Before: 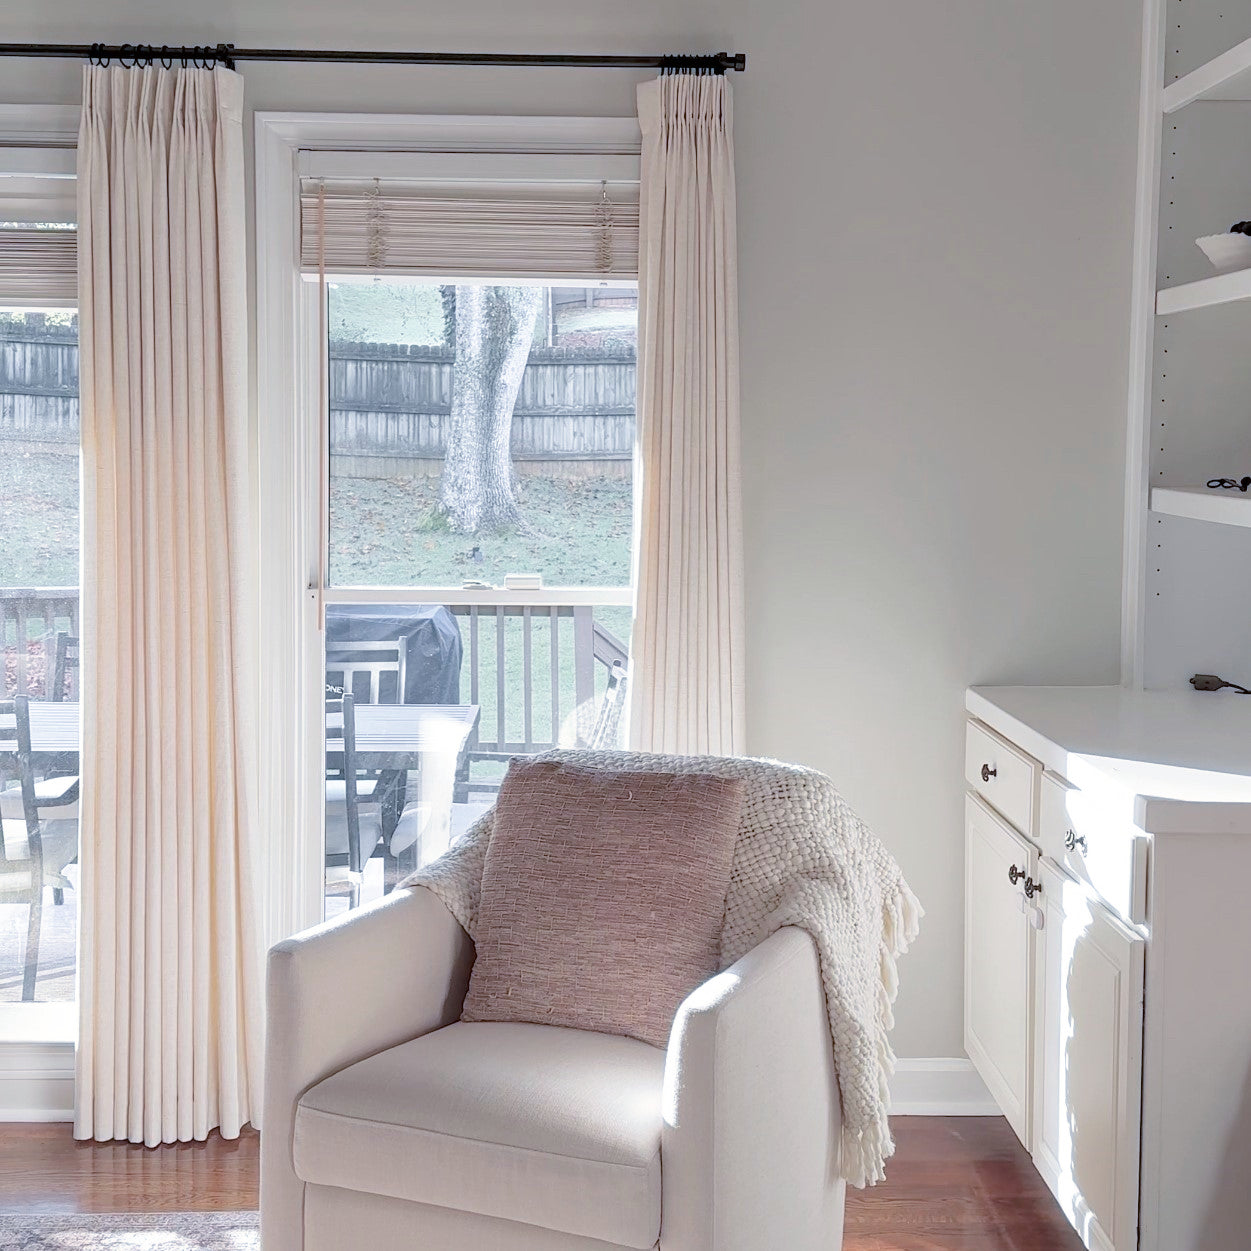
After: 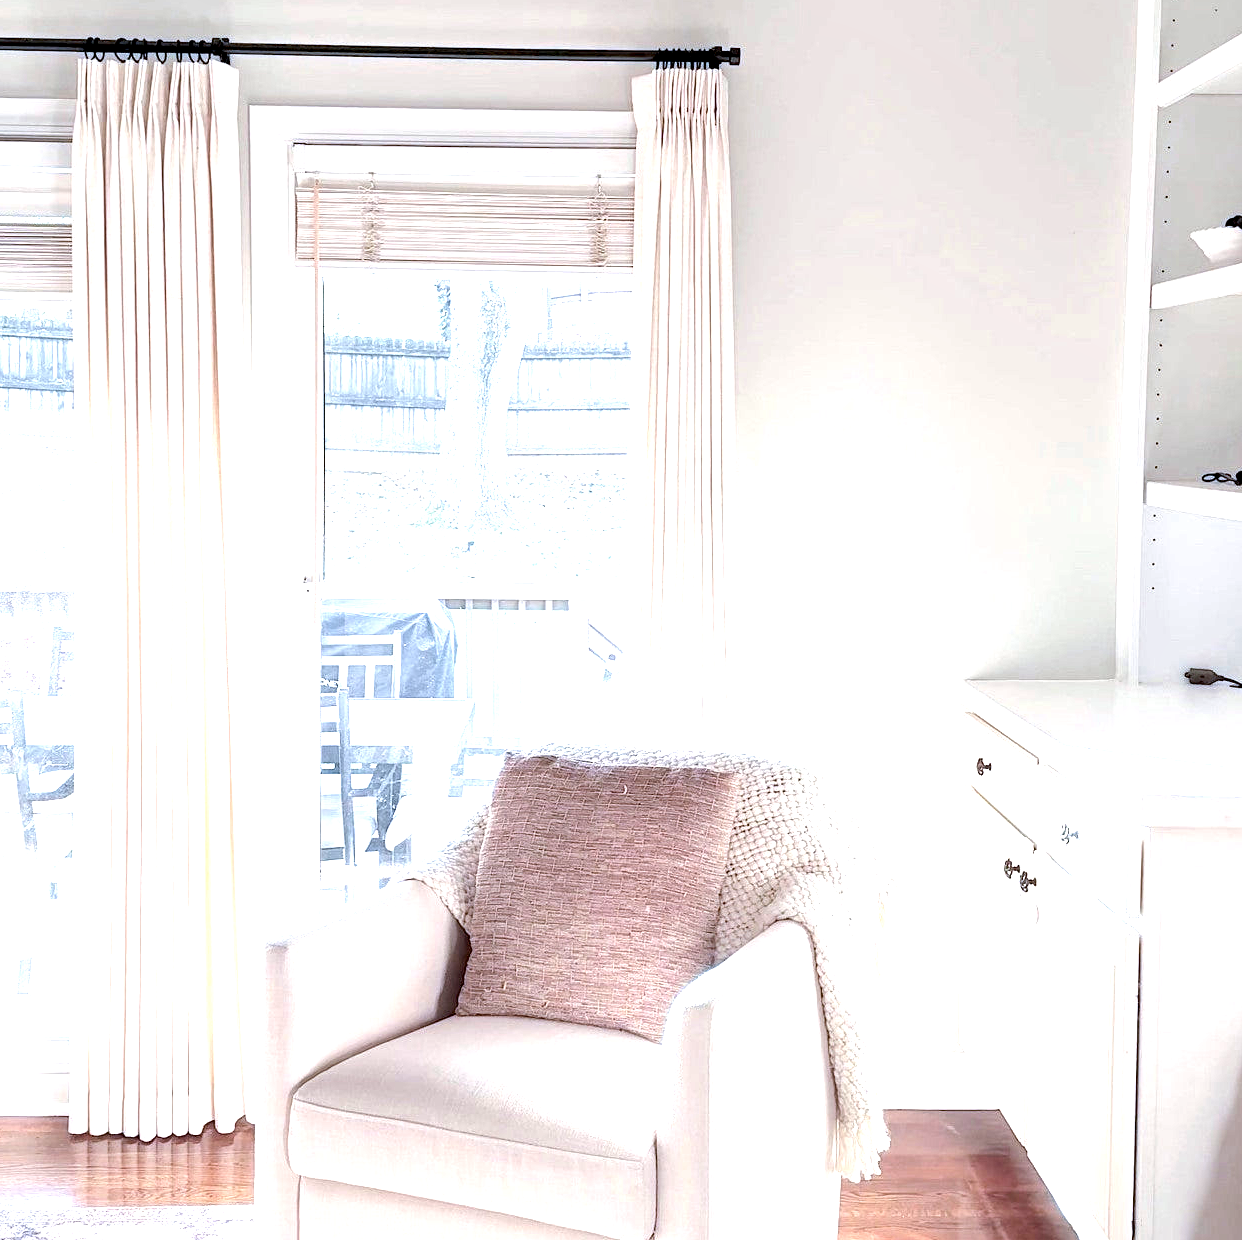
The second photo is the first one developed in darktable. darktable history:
exposure: black level correction 0, exposure 1.45 EV, compensate exposure bias true, compensate highlight preservation false
crop: left 0.434%, top 0.485%, right 0.244%, bottom 0.386%
local contrast: highlights 123%, shadows 126%, detail 140%, midtone range 0.254
